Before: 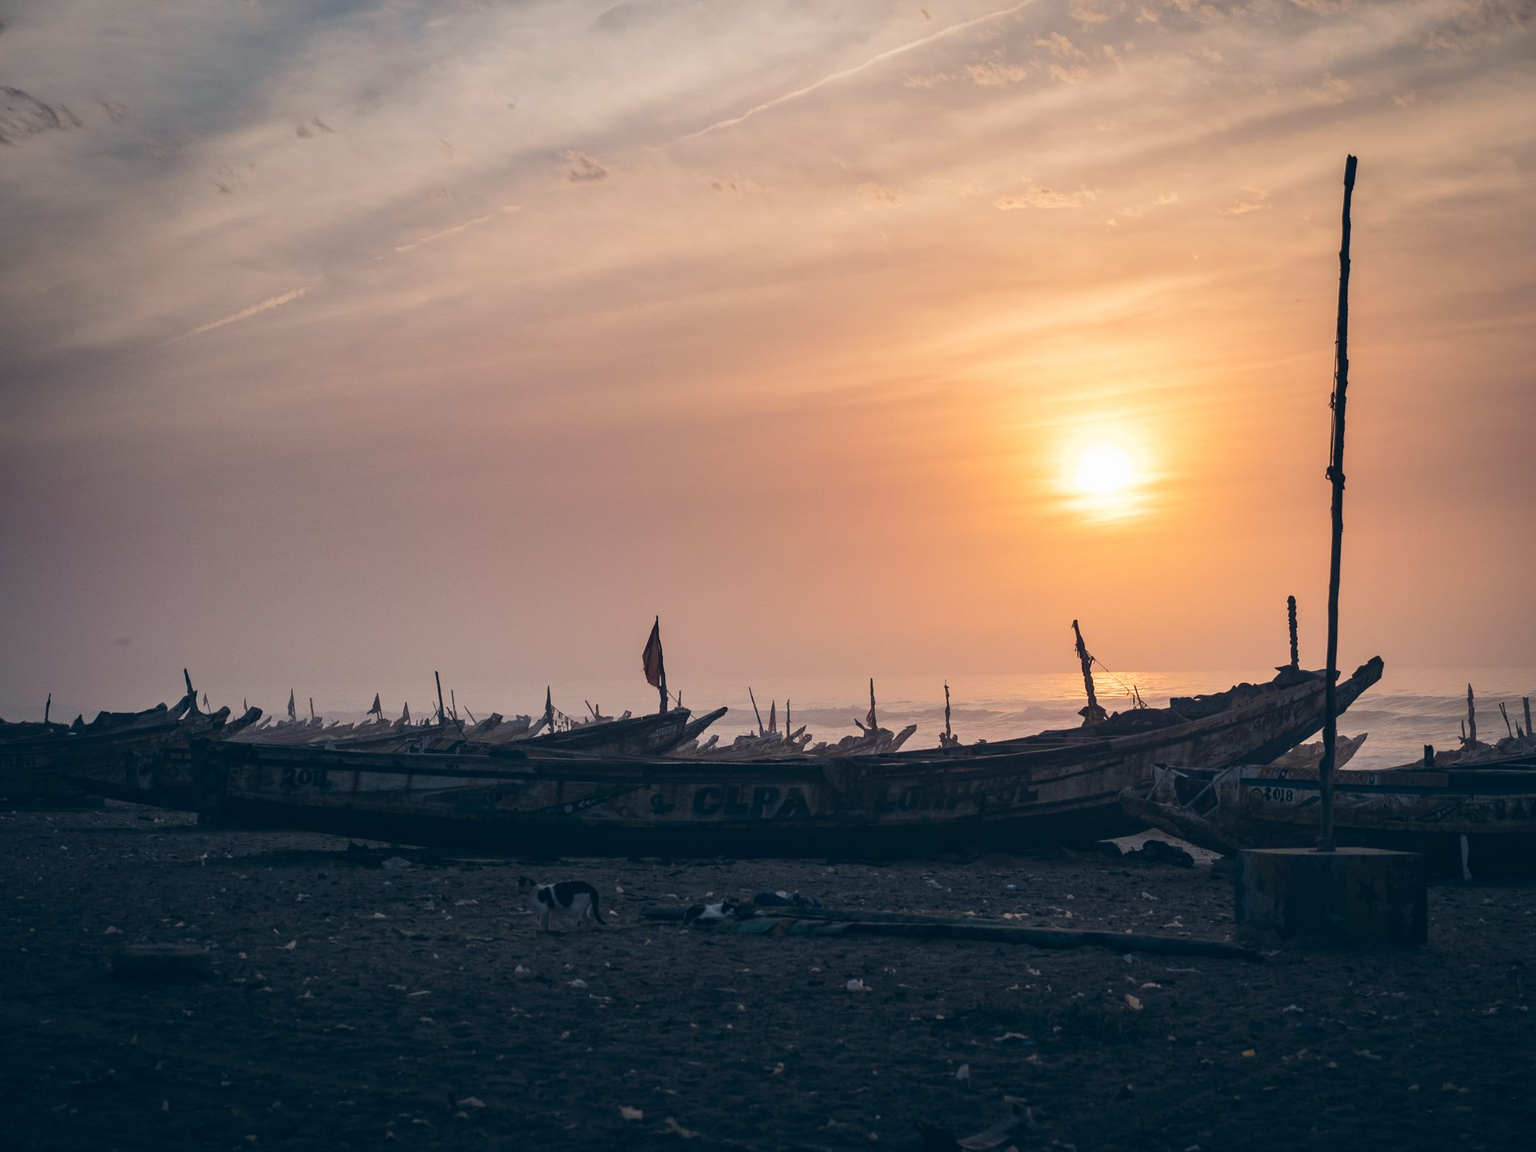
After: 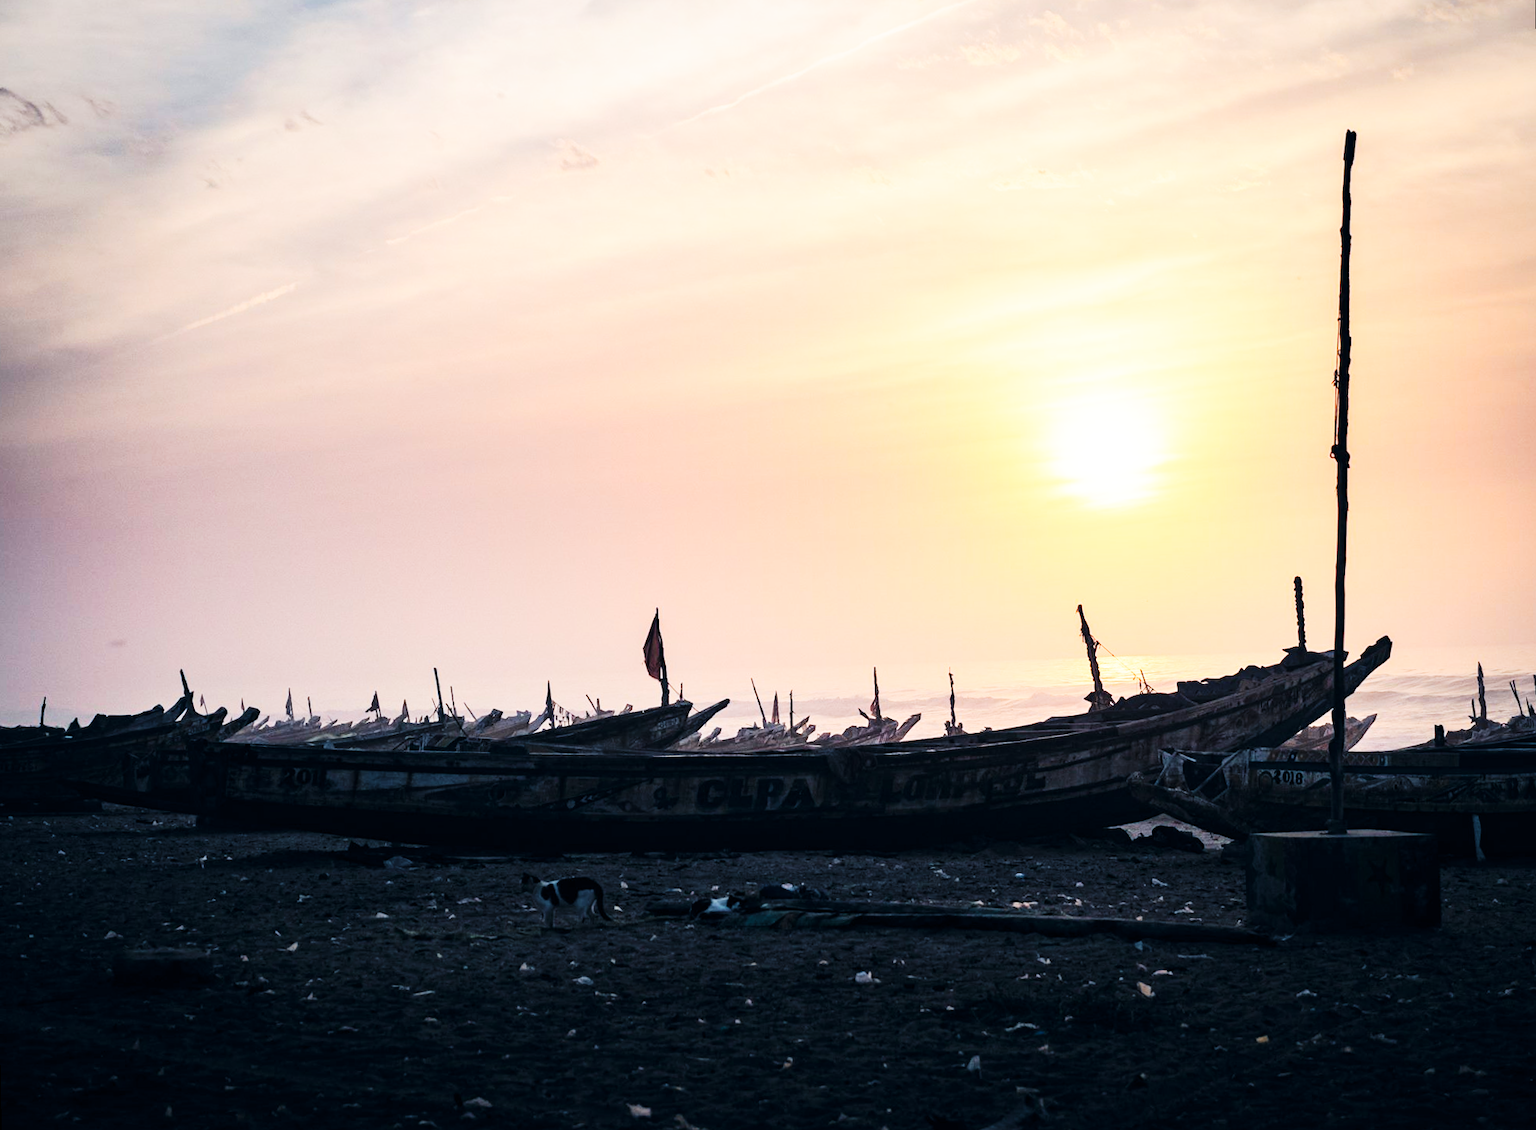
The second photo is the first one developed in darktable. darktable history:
base curve: curves: ch0 [(0, 0) (0.007, 0.004) (0.027, 0.03) (0.046, 0.07) (0.207, 0.54) (0.442, 0.872) (0.673, 0.972) (1, 1)], preserve colors none
tone curve: curves: ch0 [(0.021, 0) (0.104, 0.052) (0.496, 0.526) (0.737, 0.783) (1, 1)], color space Lab, linked channels, preserve colors none
rotate and perspective: rotation -1°, crop left 0.011, crop right 0.989, crop top 0.025, crop bottom 0.975
